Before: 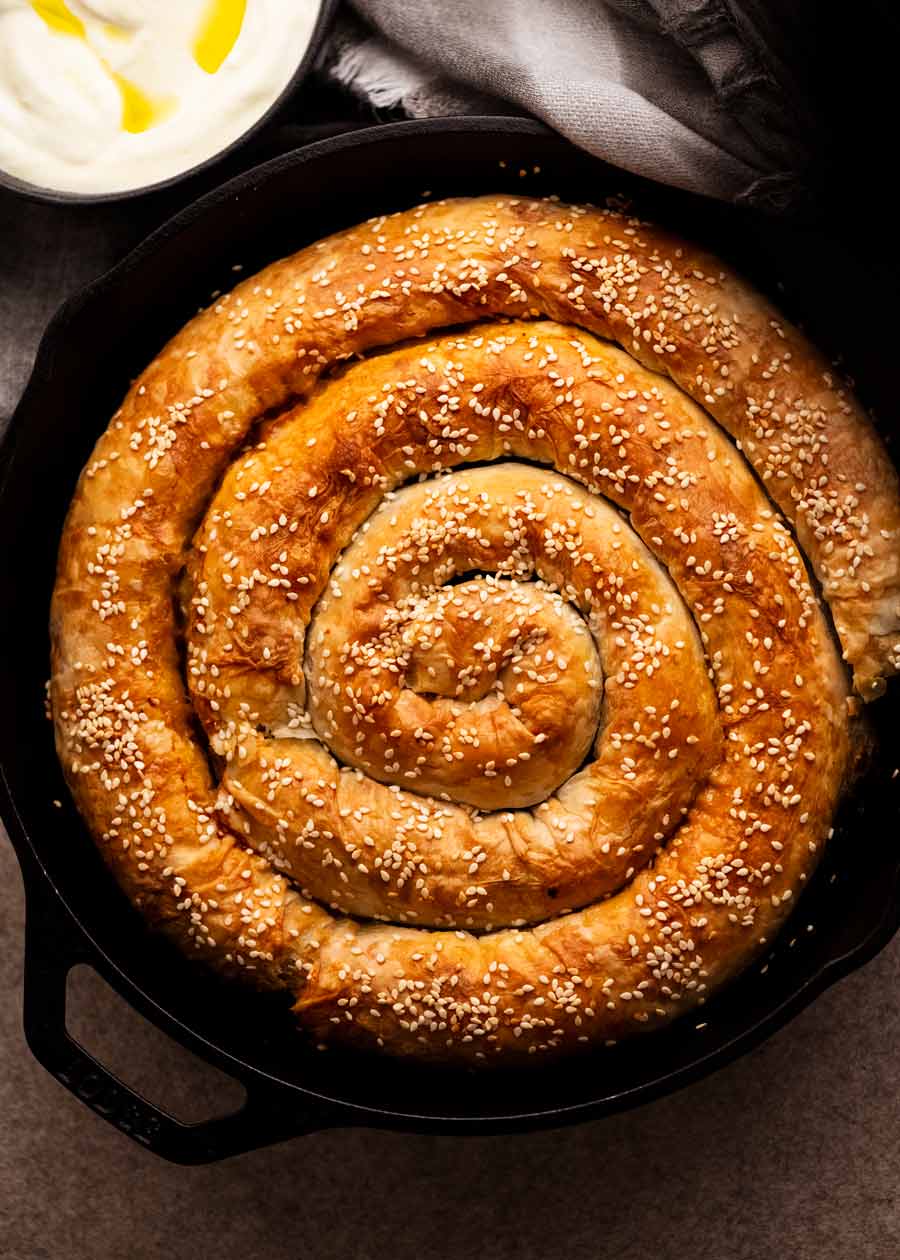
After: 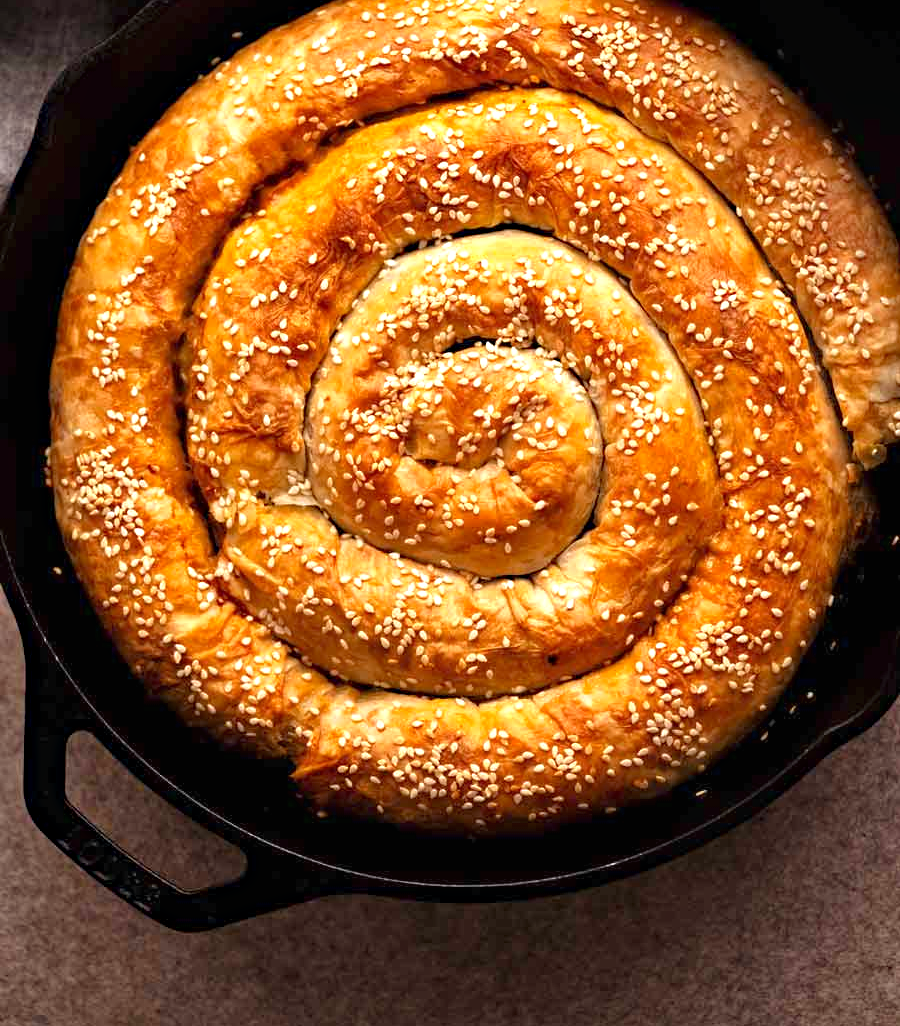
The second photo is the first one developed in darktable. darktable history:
crop and rotate: top 18.507%
exposure: black level correction 0, exposure 1 EV, compensate exposure bias true, compensate highlight preservation false
haze removal: compatibility mode true, adaptive false
tone equalizer: -8 EV 0.25 EV, -7 EV 0.417 EV, -6 EV 0.417 EV, -5 EV 0.25 EV, -3 EV -0.25 EV, -2 EV -0.417 EV, -1 EV -0.417 EV, +0 EV -0.25 EV, edges refinement/feathering 500, mask exposure compensation -1.57 EV, preserve details guided filter
